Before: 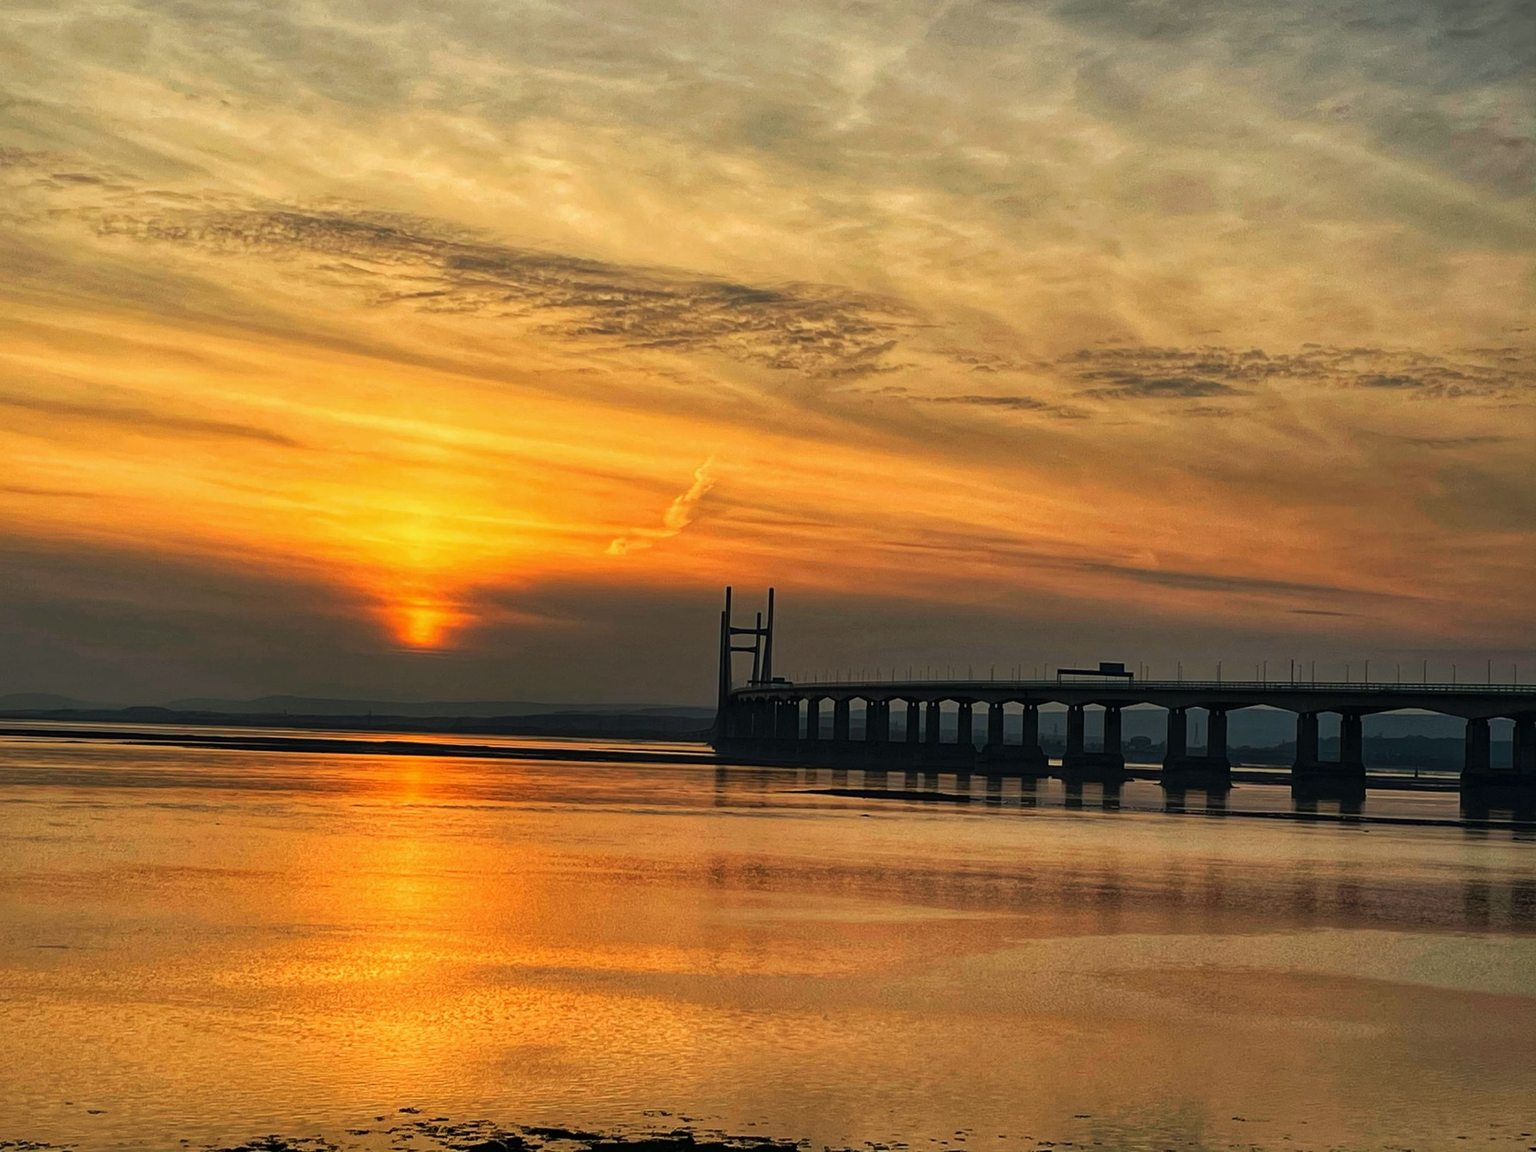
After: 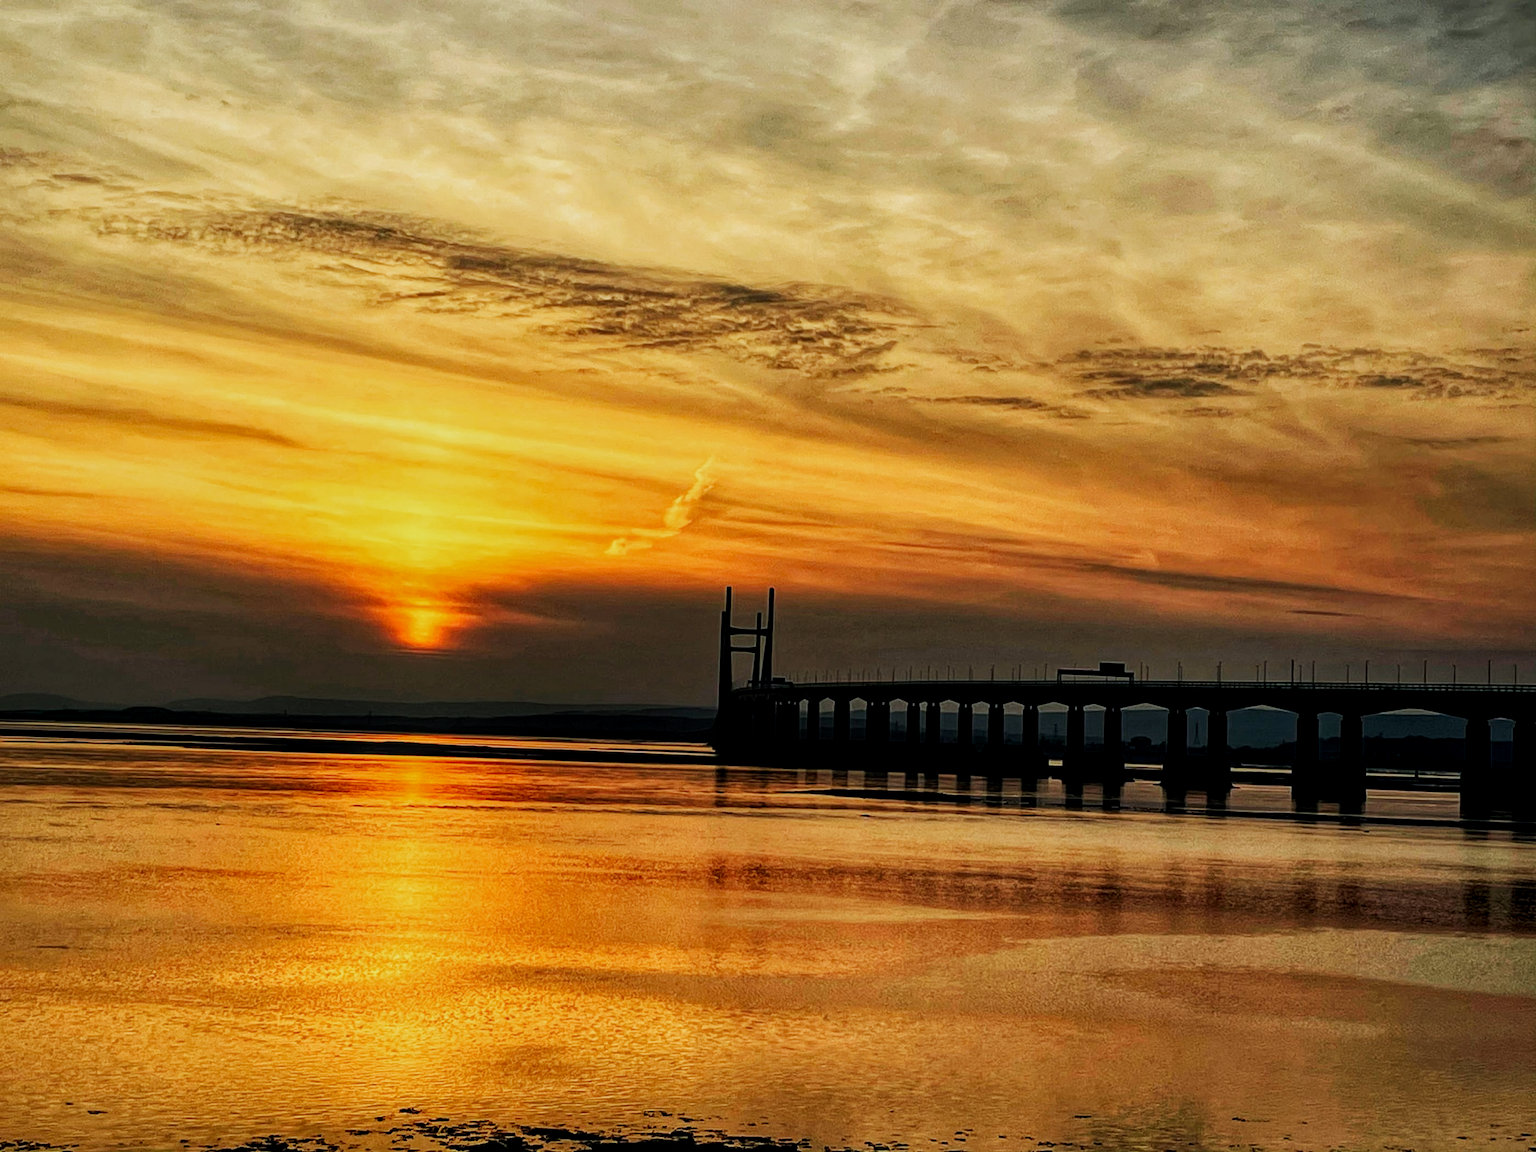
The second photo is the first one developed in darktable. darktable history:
sigmoid: contrast 1.8, skew -0.2, preserve hue 0%, red attenuation 0.1, red rotation 0.035, green attenuation 0.1, green rotation -0.017, blue attenuation 0.15, blue rotation -0.052, base primaries Rec2020
local contrast: on, module defaults
